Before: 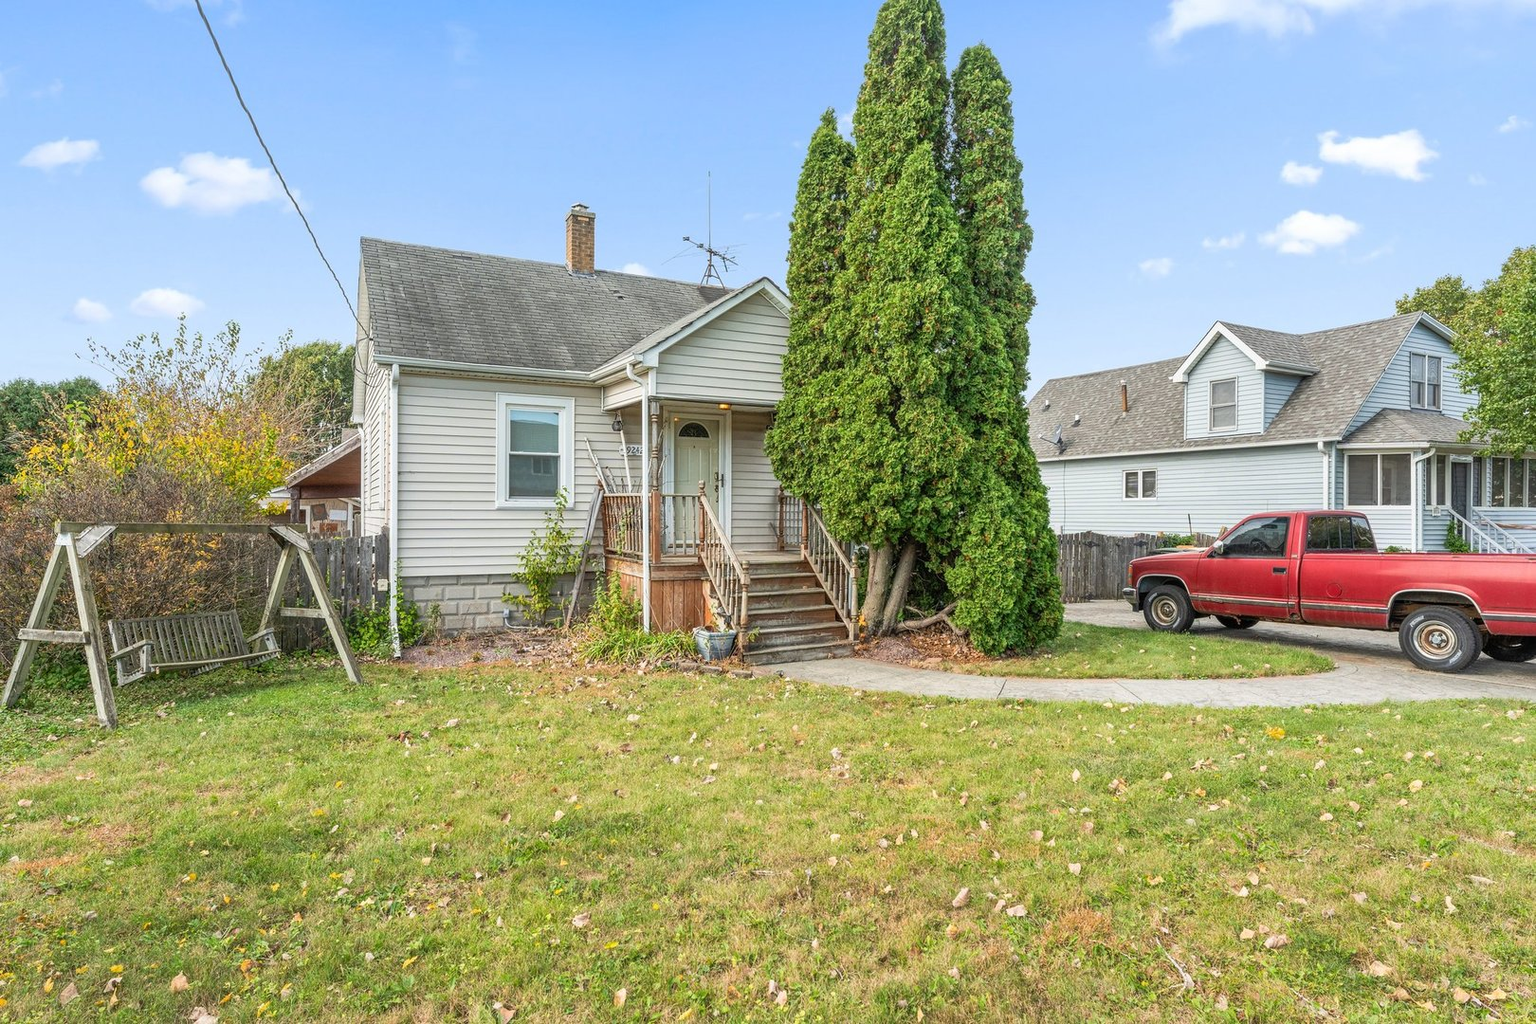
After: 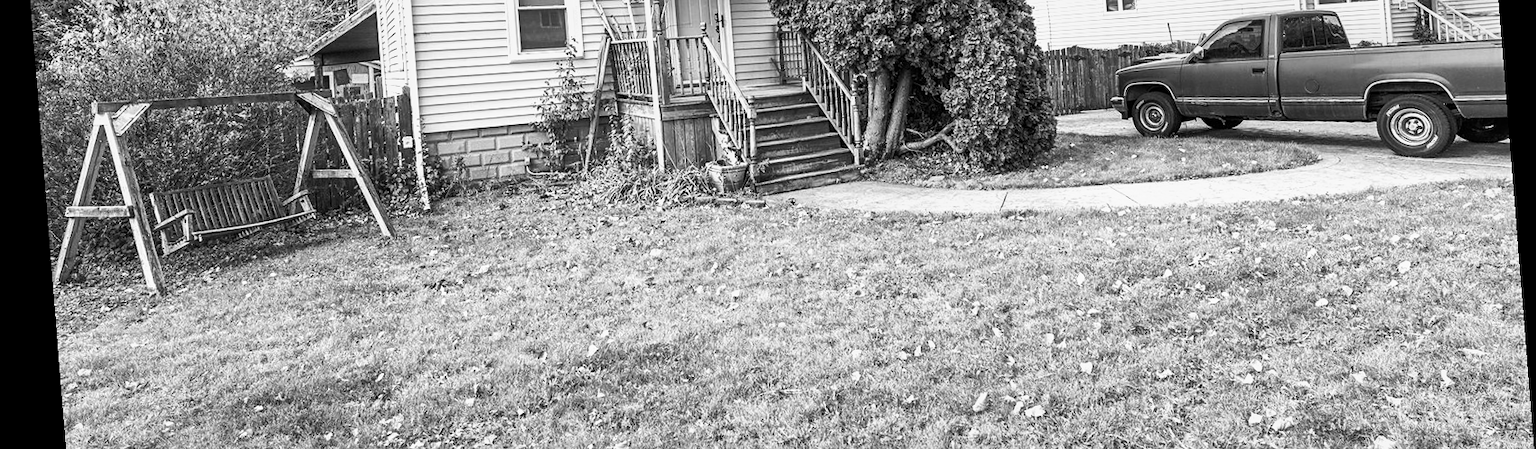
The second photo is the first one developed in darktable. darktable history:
rotate and perspective: rotation -4.2°, shear 0.006, automatic cropping off
monochrome: a -71.75, b 75.82
sharpen: amount 0.2
contrast brightness saturation: contrast 0.28
crop: top 45.551%, bottom 12.262%
color balance rgb: linear chroma grading › global chroma 9%, perceptual saturation grading › global saturation 36%, perceptual saturation grading › shadows 35%, perceptual brilliance grading › global brilliance 15%, perceptual brilliance grading › shadows -35%, global vibrance 15%
white balance: red 1.08, blue 0.791
shadows and highlights: on, module defaults
